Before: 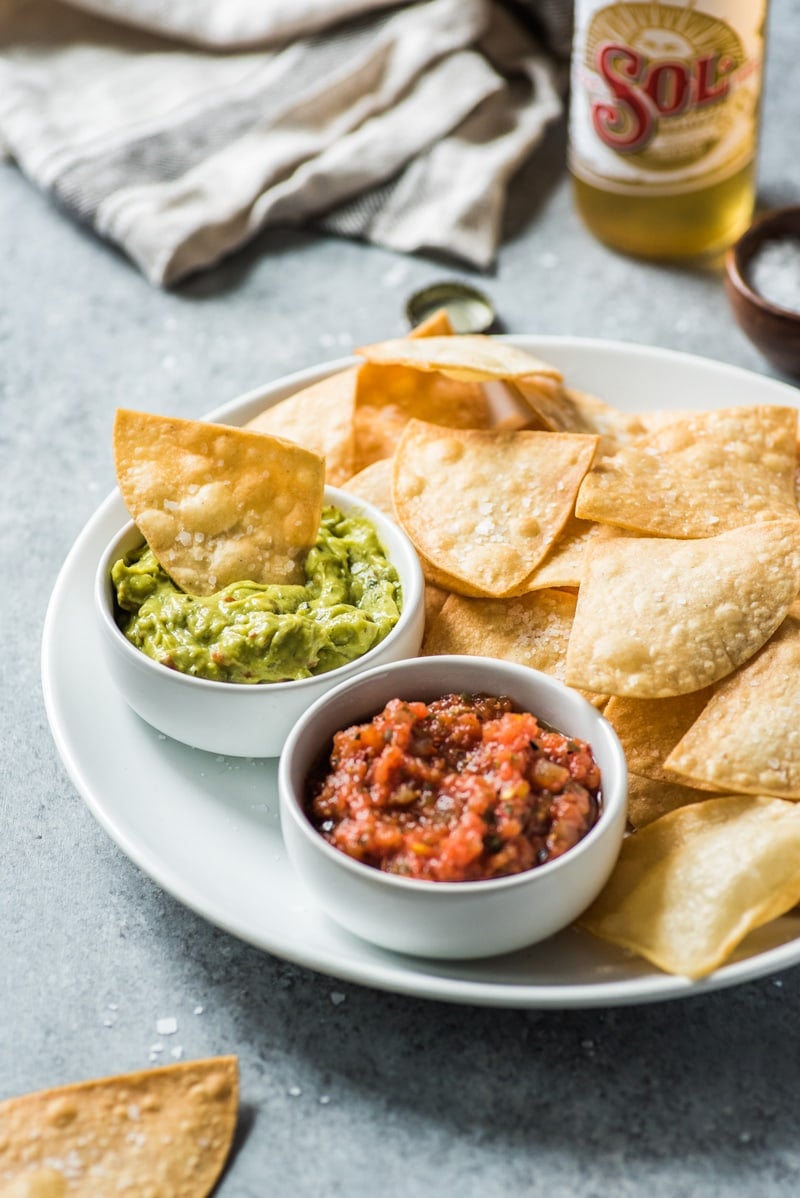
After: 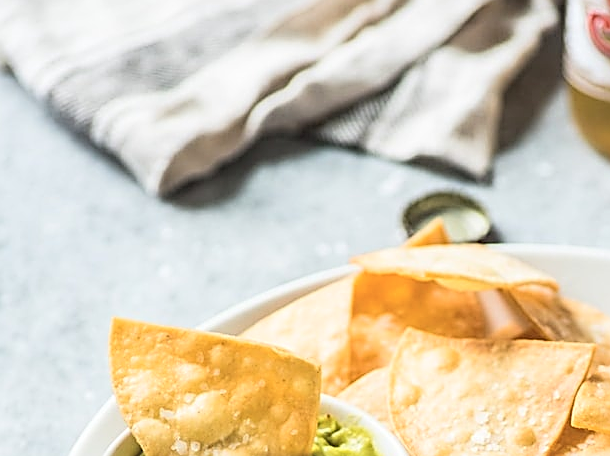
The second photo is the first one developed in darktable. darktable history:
contrast brightness saturation: contrast 0.14, brightness 0.21
crop: left 0.579%, top 7.627%, right 23.167%, bottom 54.275%
sharpen: amount 1
